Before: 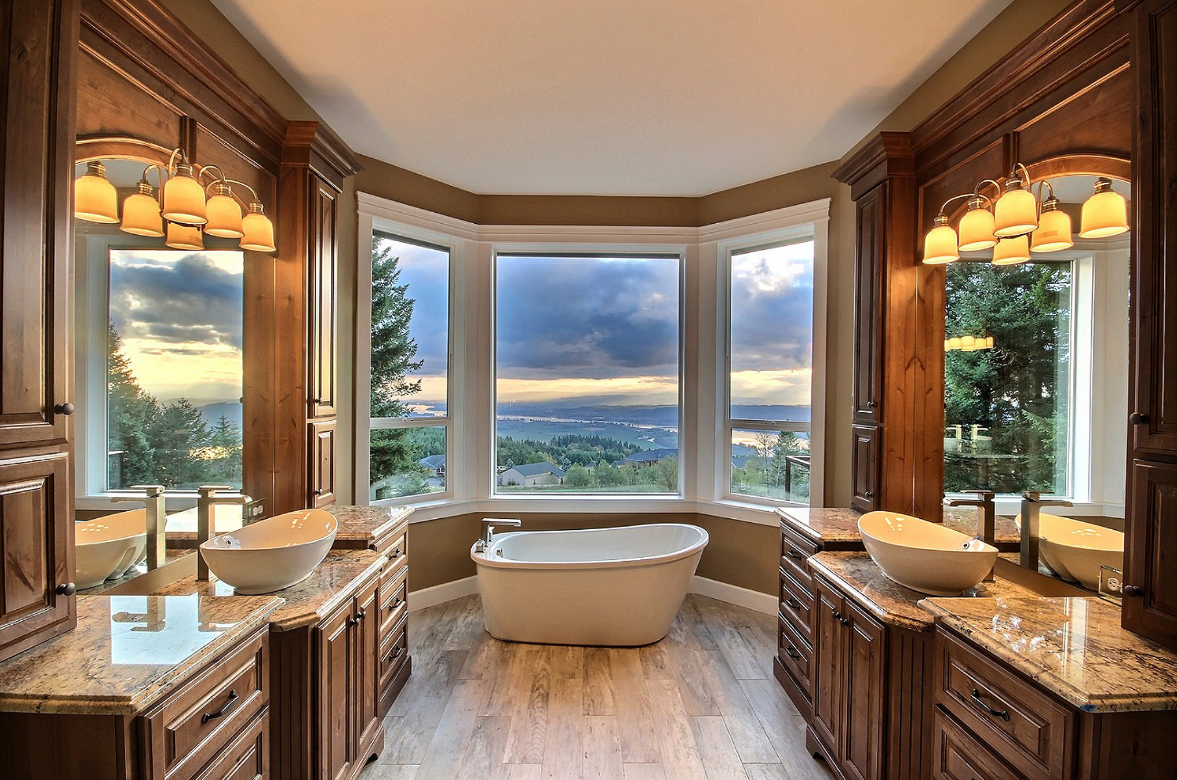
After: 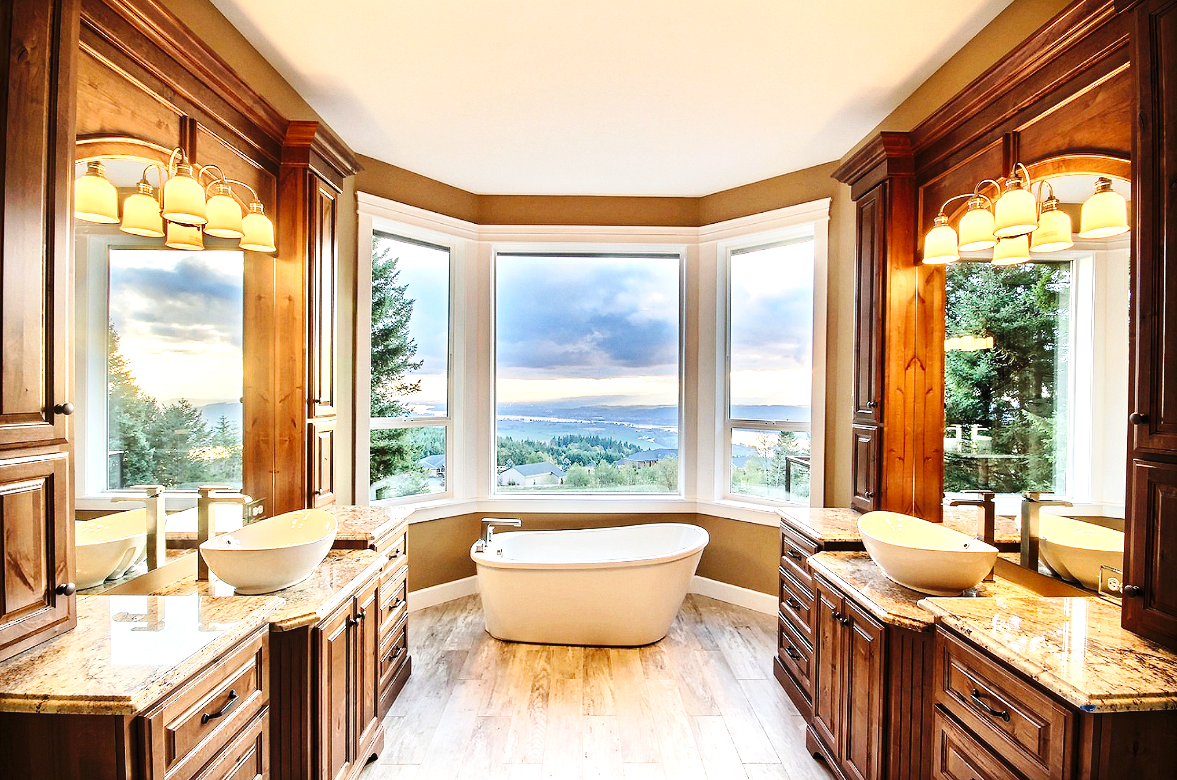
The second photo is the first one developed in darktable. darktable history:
base curve: curves: ch0 [(0, 0) (0.036, 0.025) (0.121, 0.166) (0.206, 0.329) (0.605, 0.79) (1, 1)], preserve colors none
exposure: black level correction 0, exposure 0.896 EV, compensate highlight preservation false
